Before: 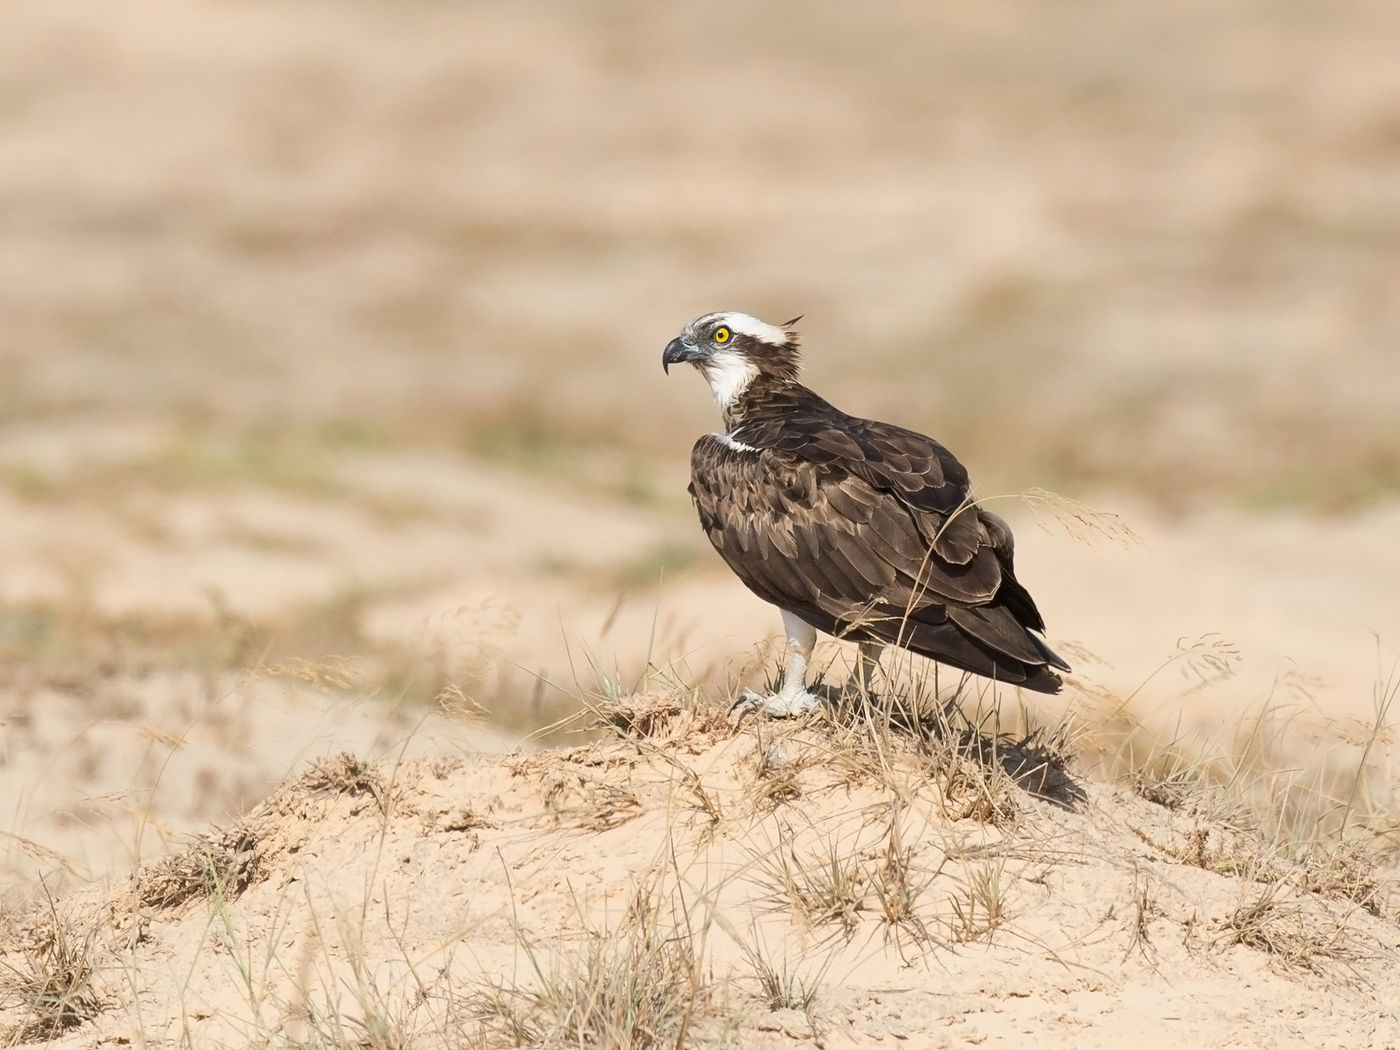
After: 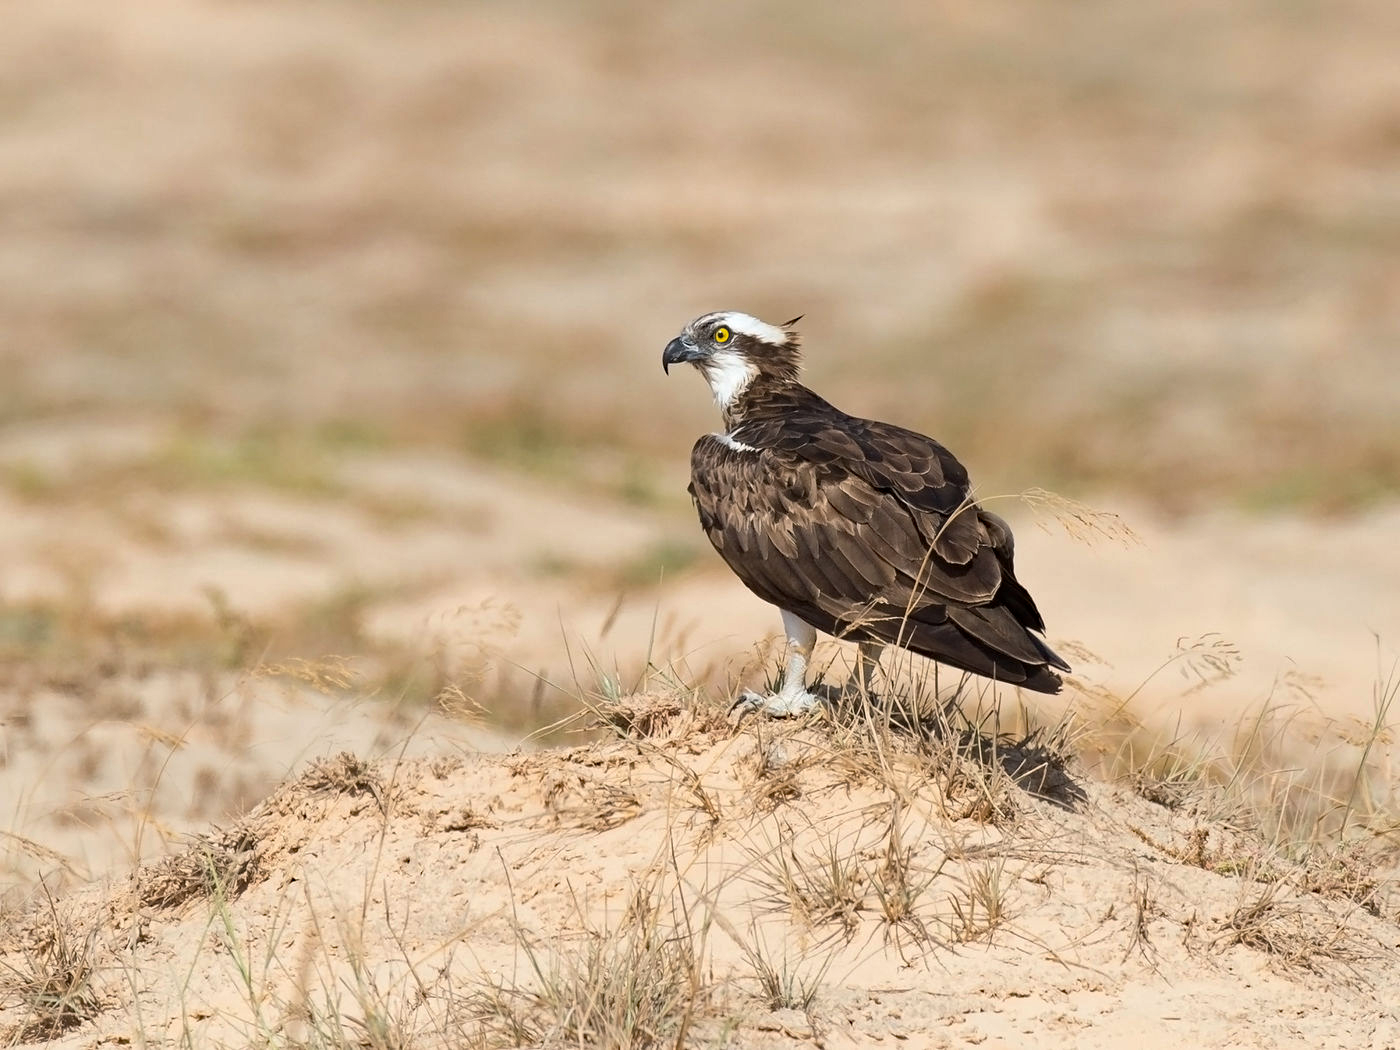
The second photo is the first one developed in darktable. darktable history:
base curve: curves: ch0 [(0, 0) (0.303, 0.277) (1, 1)], preserve colors none
haze removal: strength 0.3, distance 0.256, compatibility mode true, adaptive false
